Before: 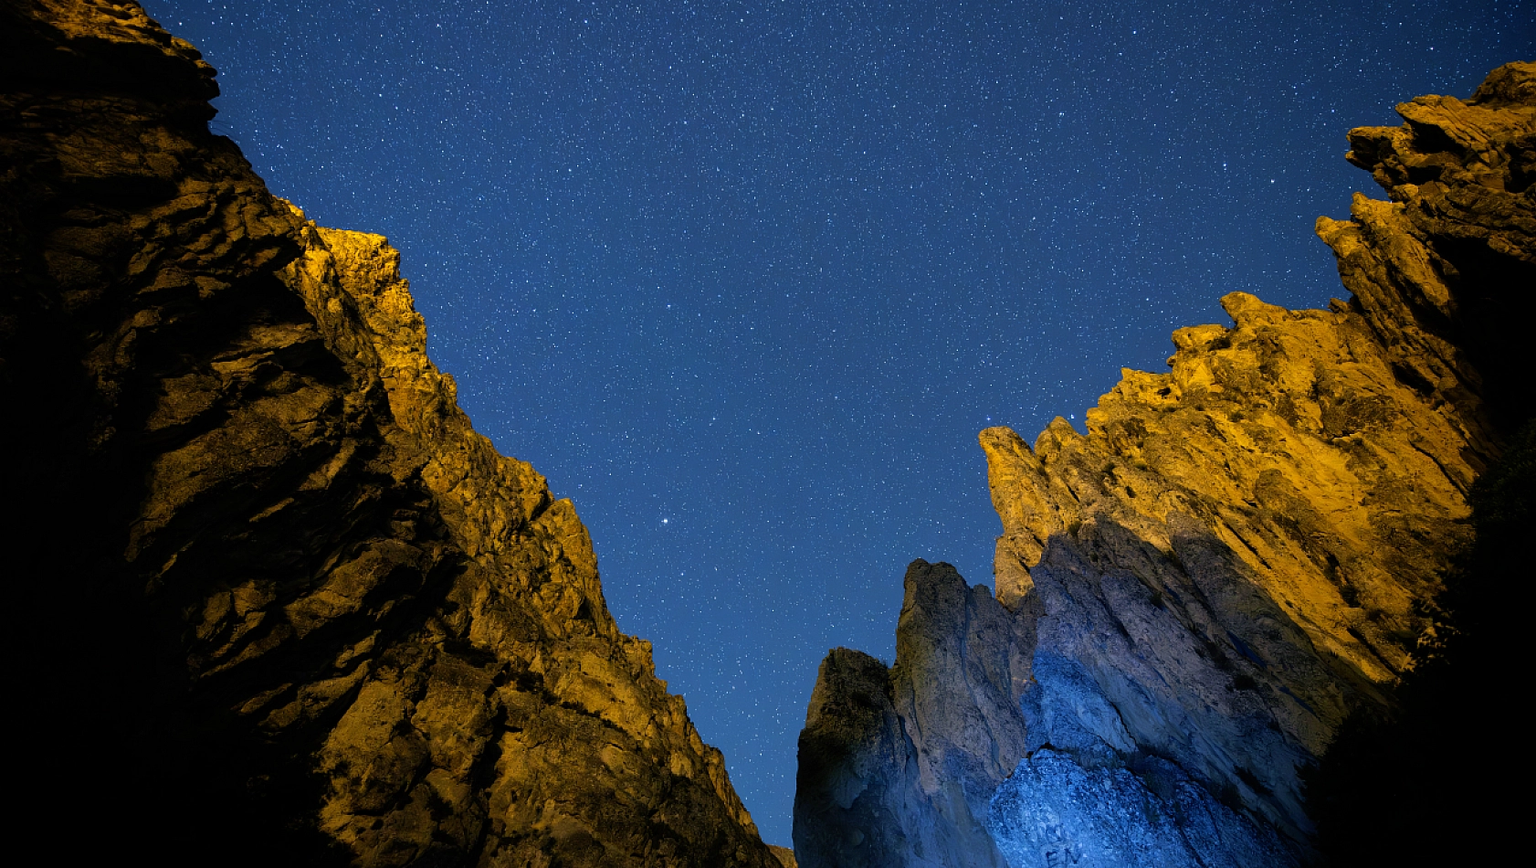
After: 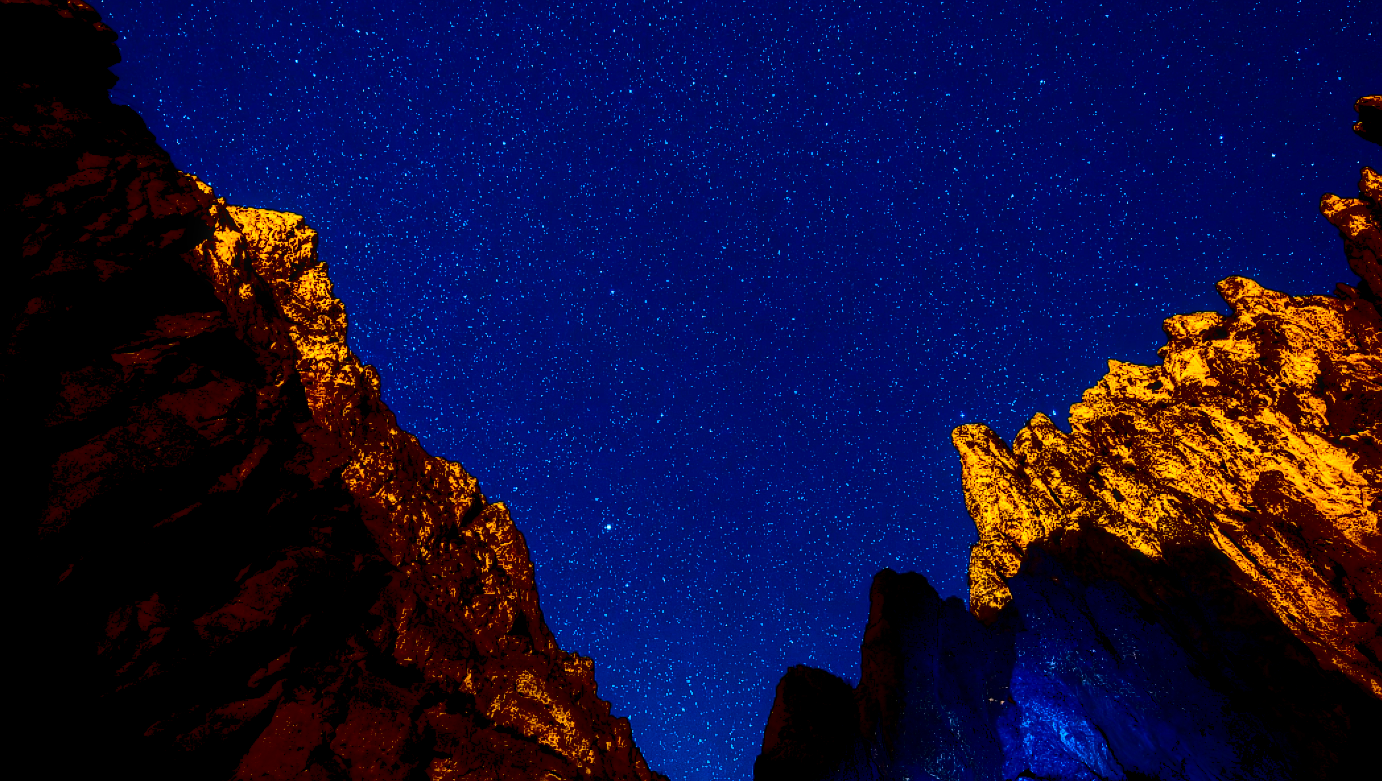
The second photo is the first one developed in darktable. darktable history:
rgb levels: levels [[0.01, 0.419, 0.839], [0, 0.5, 1], [0, 0.5, 1]]
exposure: compensate highlight preservation false
local contrast: highlights 12%, shadows 38%, detail 183%, midtone range 0.471
tone equalizer: -8 EV -0.417 EV, -7 EV -0.389 EV, -6 EV -0.333 EV, -5 EV -0.222 EV, -3 EV 0.222 EV, -2 EV 0.333 EV, -1 EV 0.389 EV, +0 EV 0.417 EV, edges refinement/feathering 500, mask exposure compensation -1.57 EV, preserve details no
crop and rotate: left 7.196%, top 4.574%, right 10.605%, bottom 13.178%
contrast brightness saturation: contrast 0.77, brightness -1, saturation 1
contrast equalizer: y [[0.5, 0.488, 0.462, 0.461, 0.491, 0.5], [0.5 ×6], [0.5 ×6], [0 ×6], [0 ×6]]
